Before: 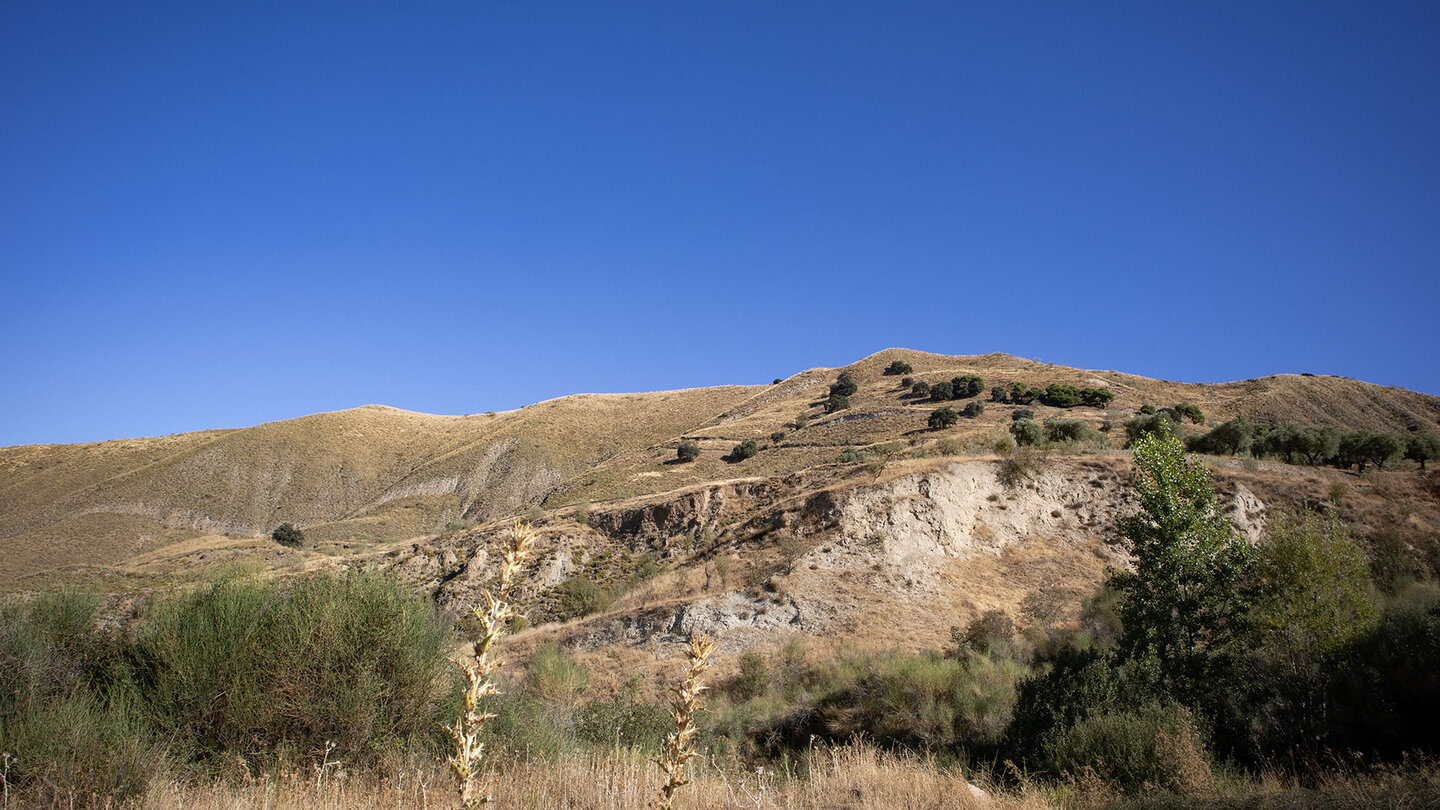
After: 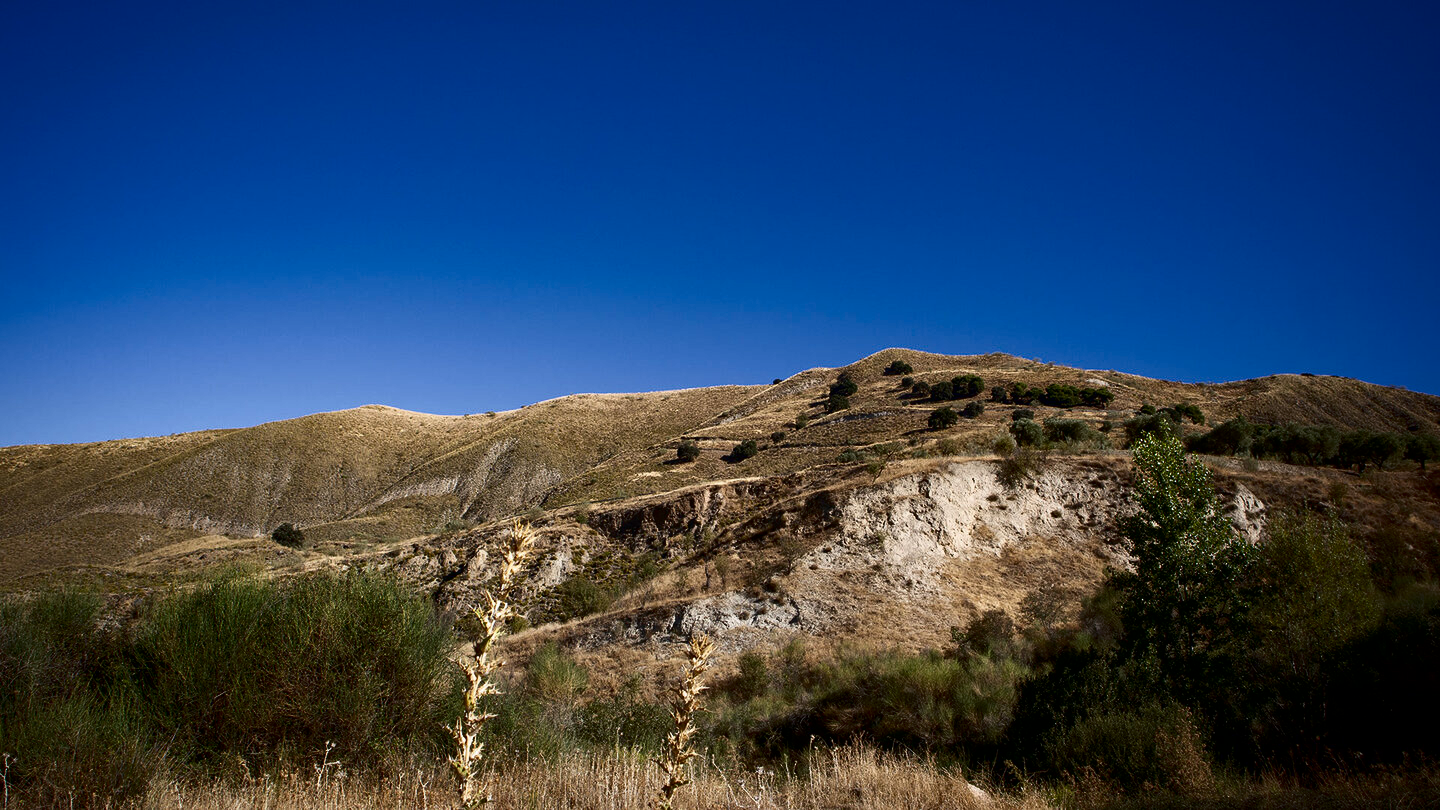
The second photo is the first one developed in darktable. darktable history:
contrast brightness saturation: brightness -0.504
base curve: curves: ch0 [(0, 0) (0.666, 0.806) (1, 1)]
